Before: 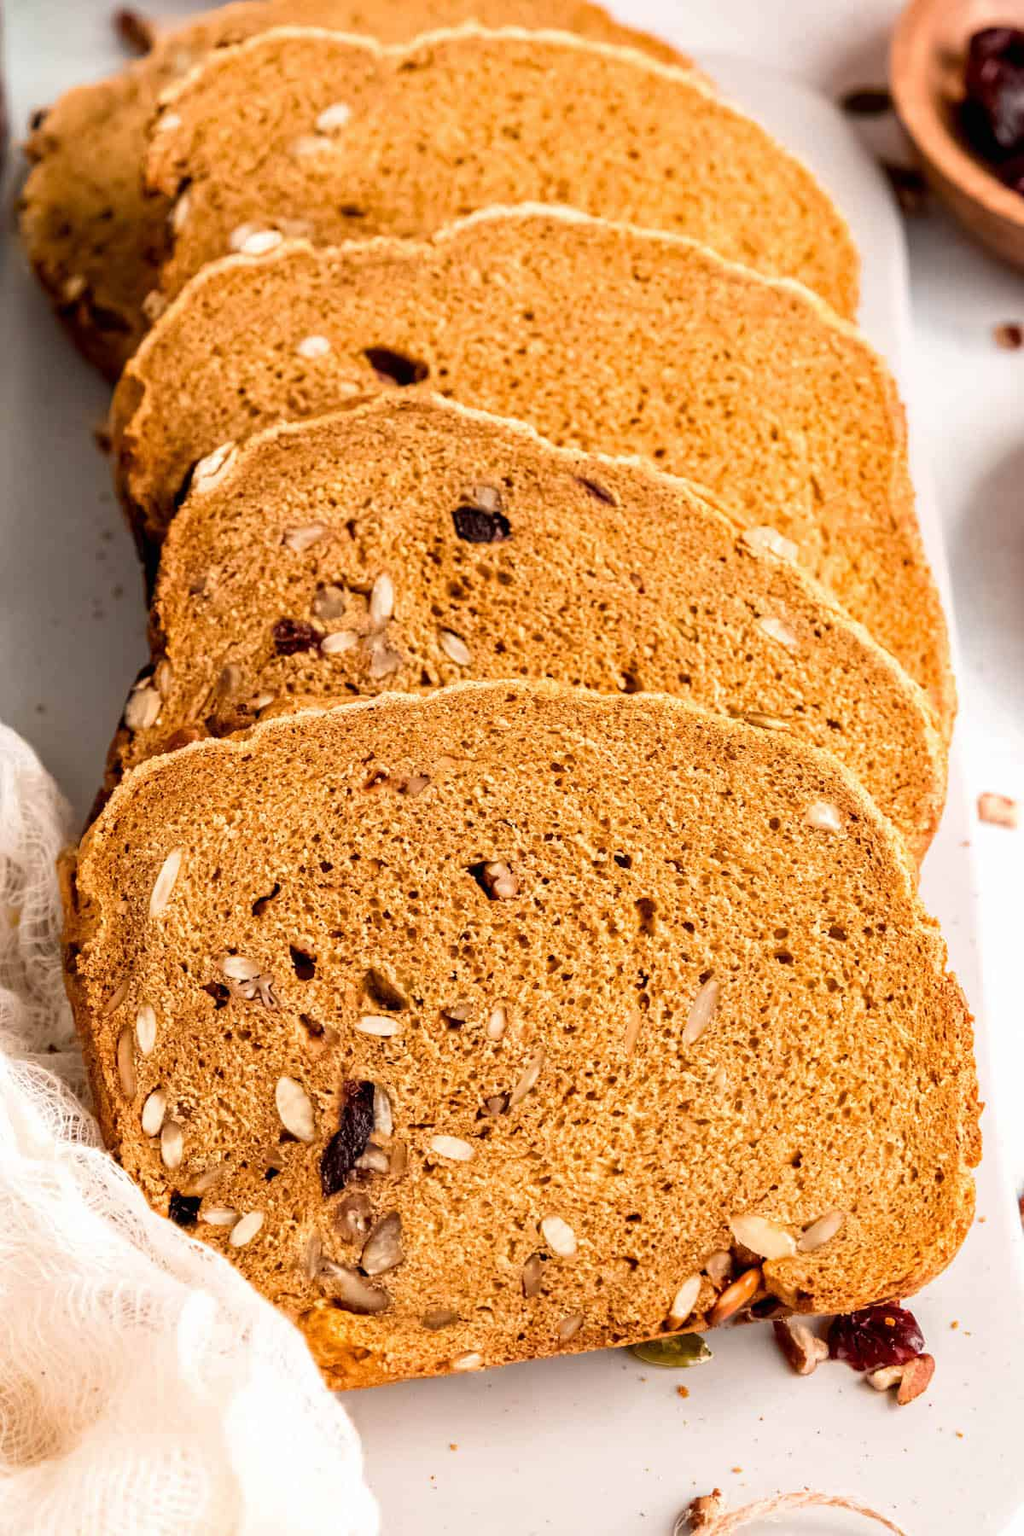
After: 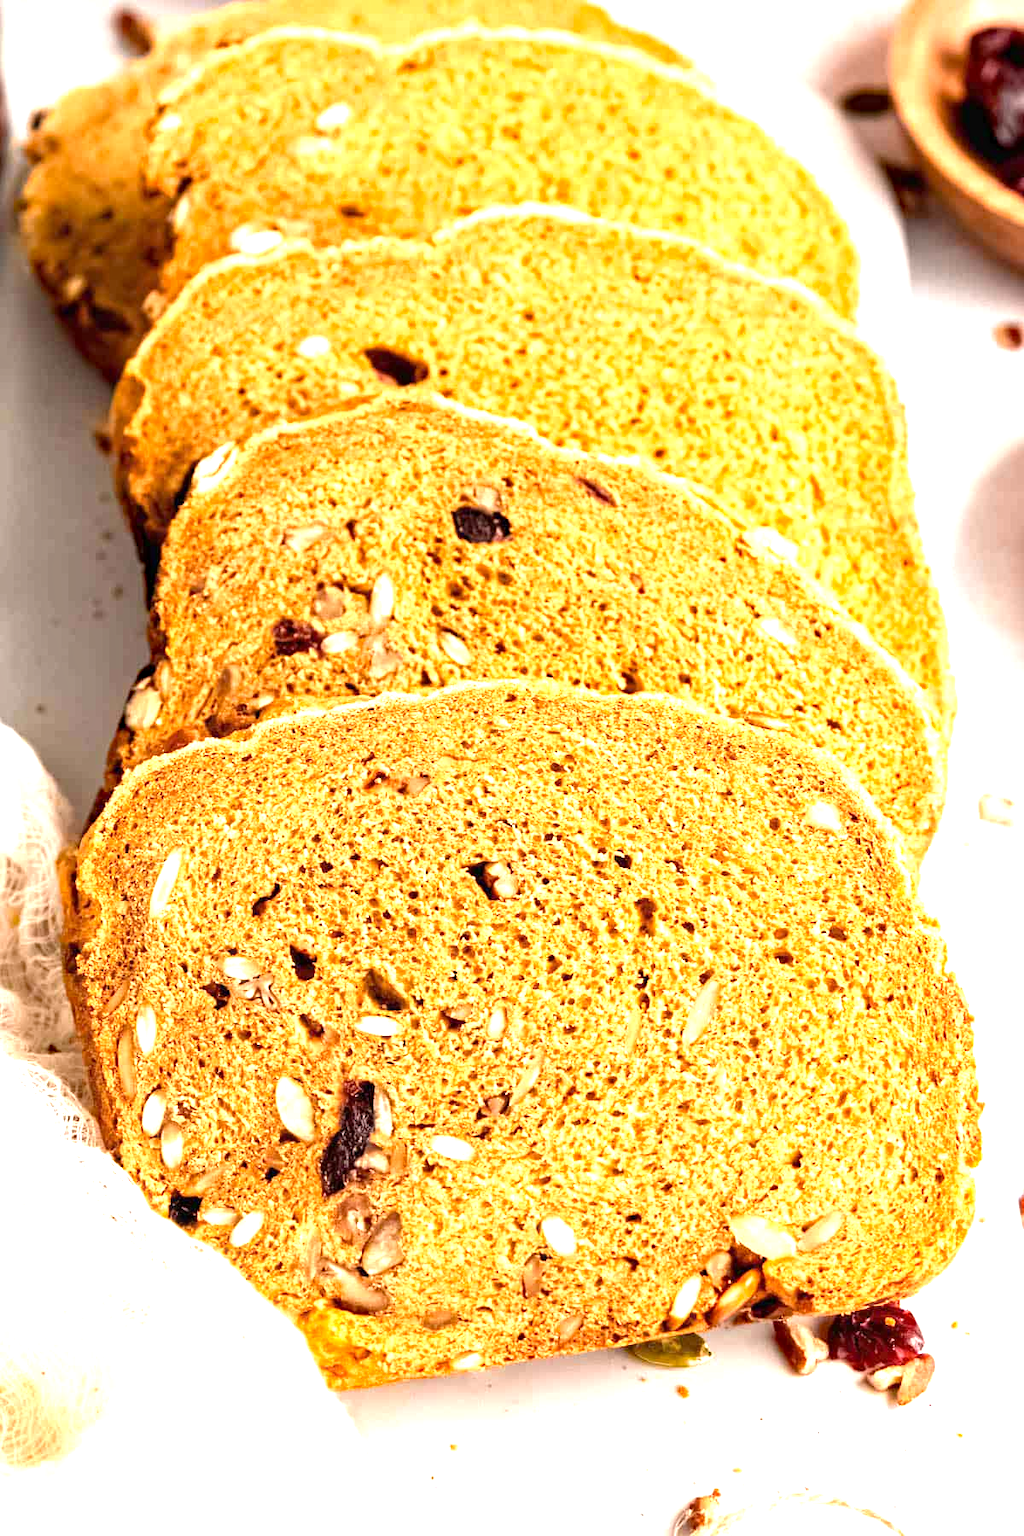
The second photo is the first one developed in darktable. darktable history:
exposure: black level correction 0, exposure 1.2 EV, compensate highlight preservation false
haze removal: adaptive false
